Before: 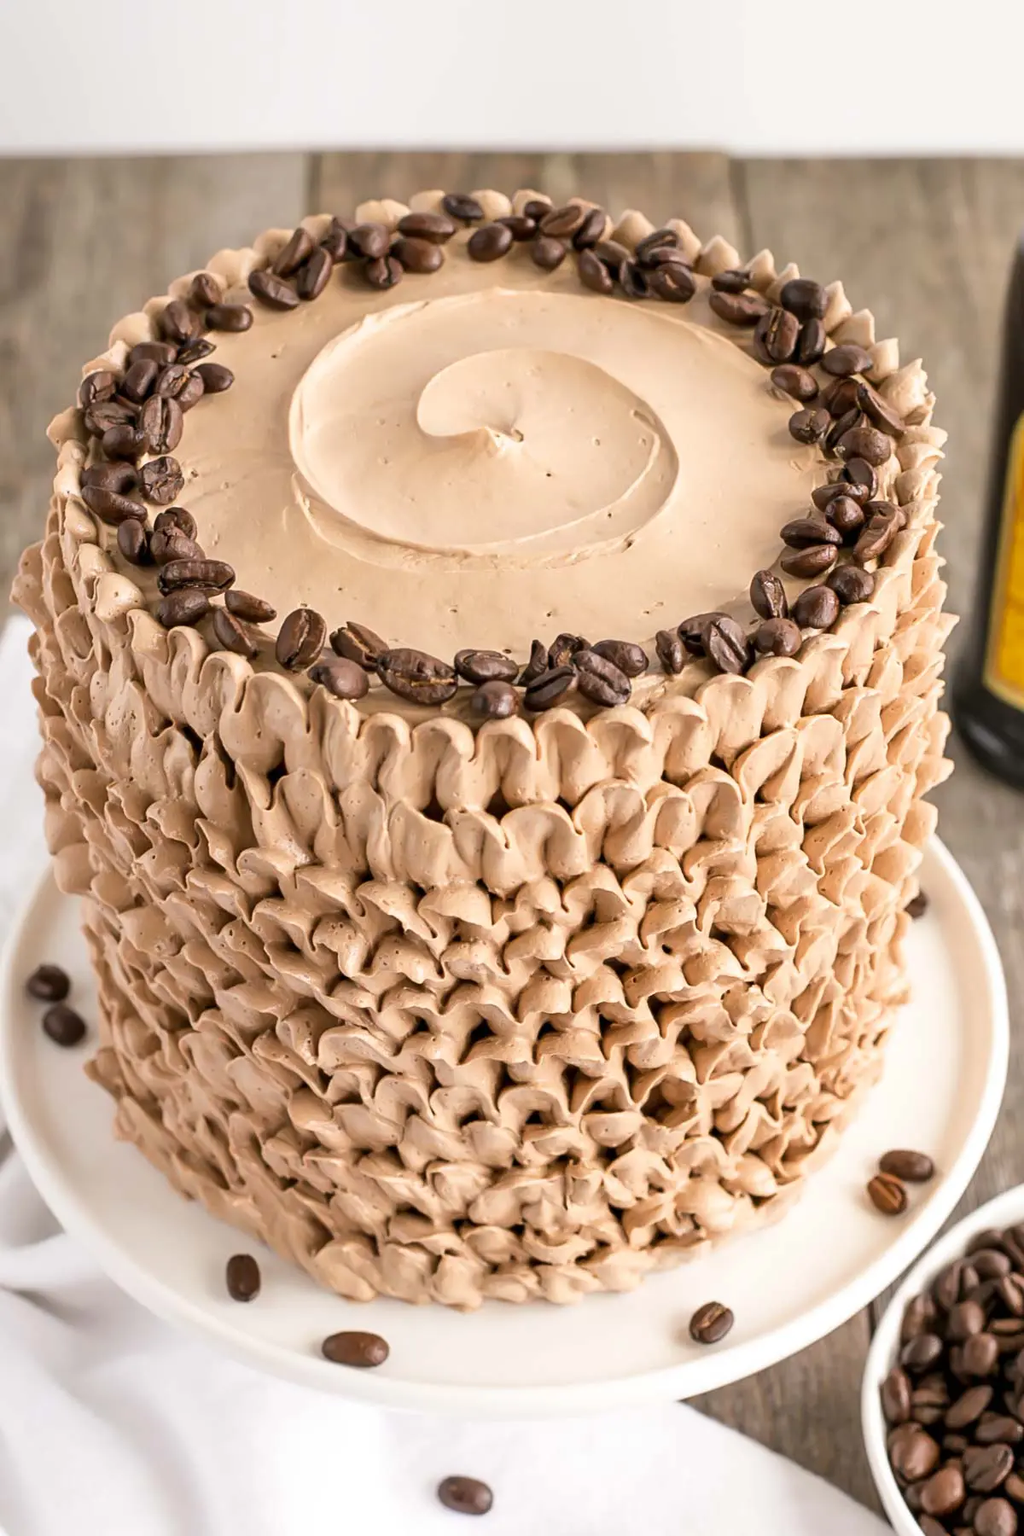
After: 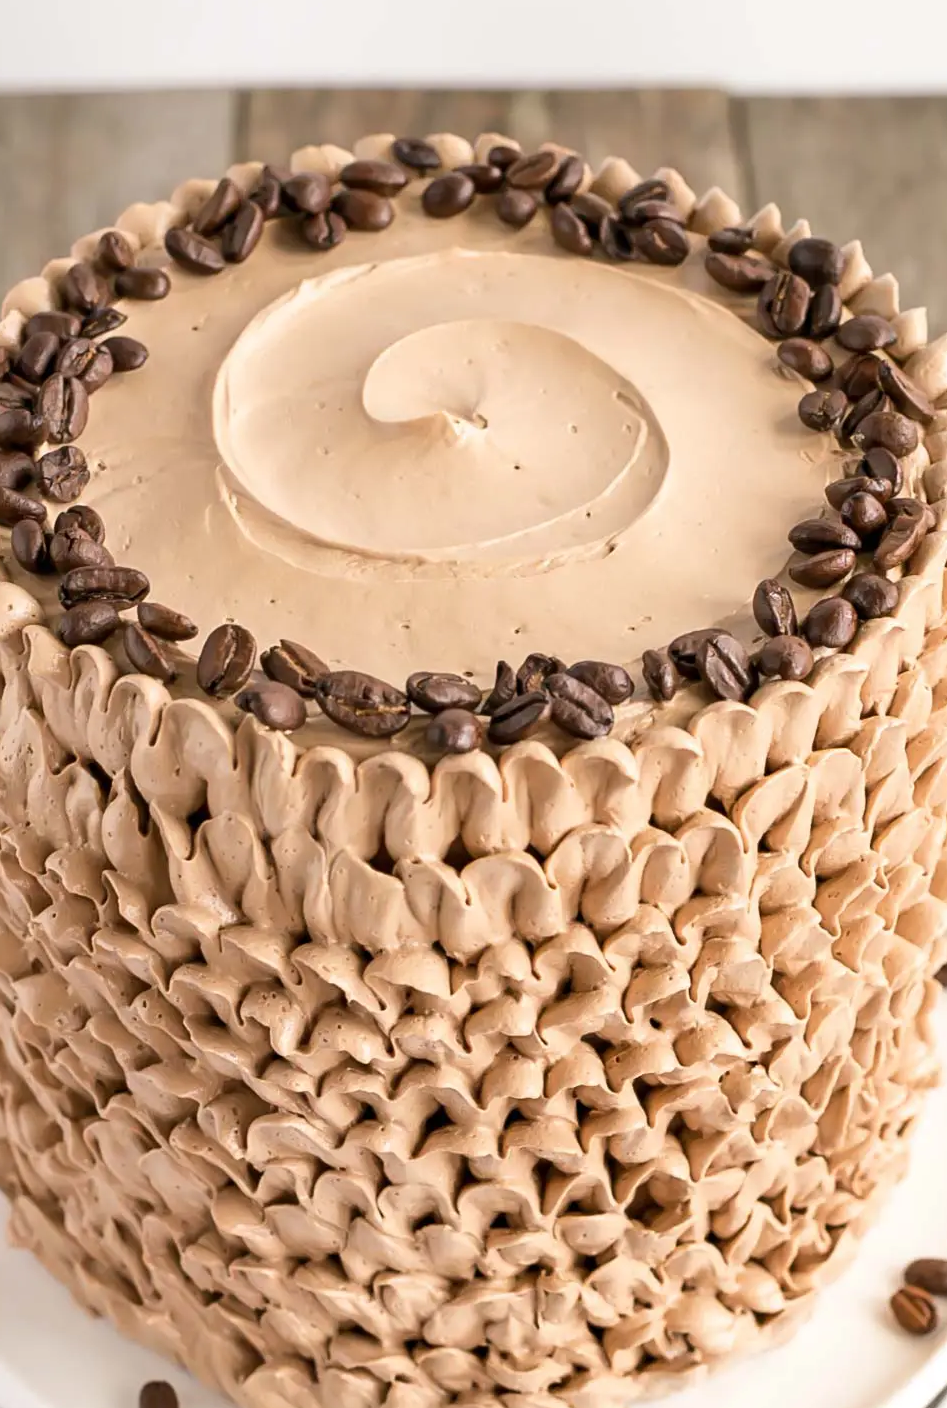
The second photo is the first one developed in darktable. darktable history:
crop and rotate: left 10.58%, top 4.998%, right 10.501%, bottom 16.735%
